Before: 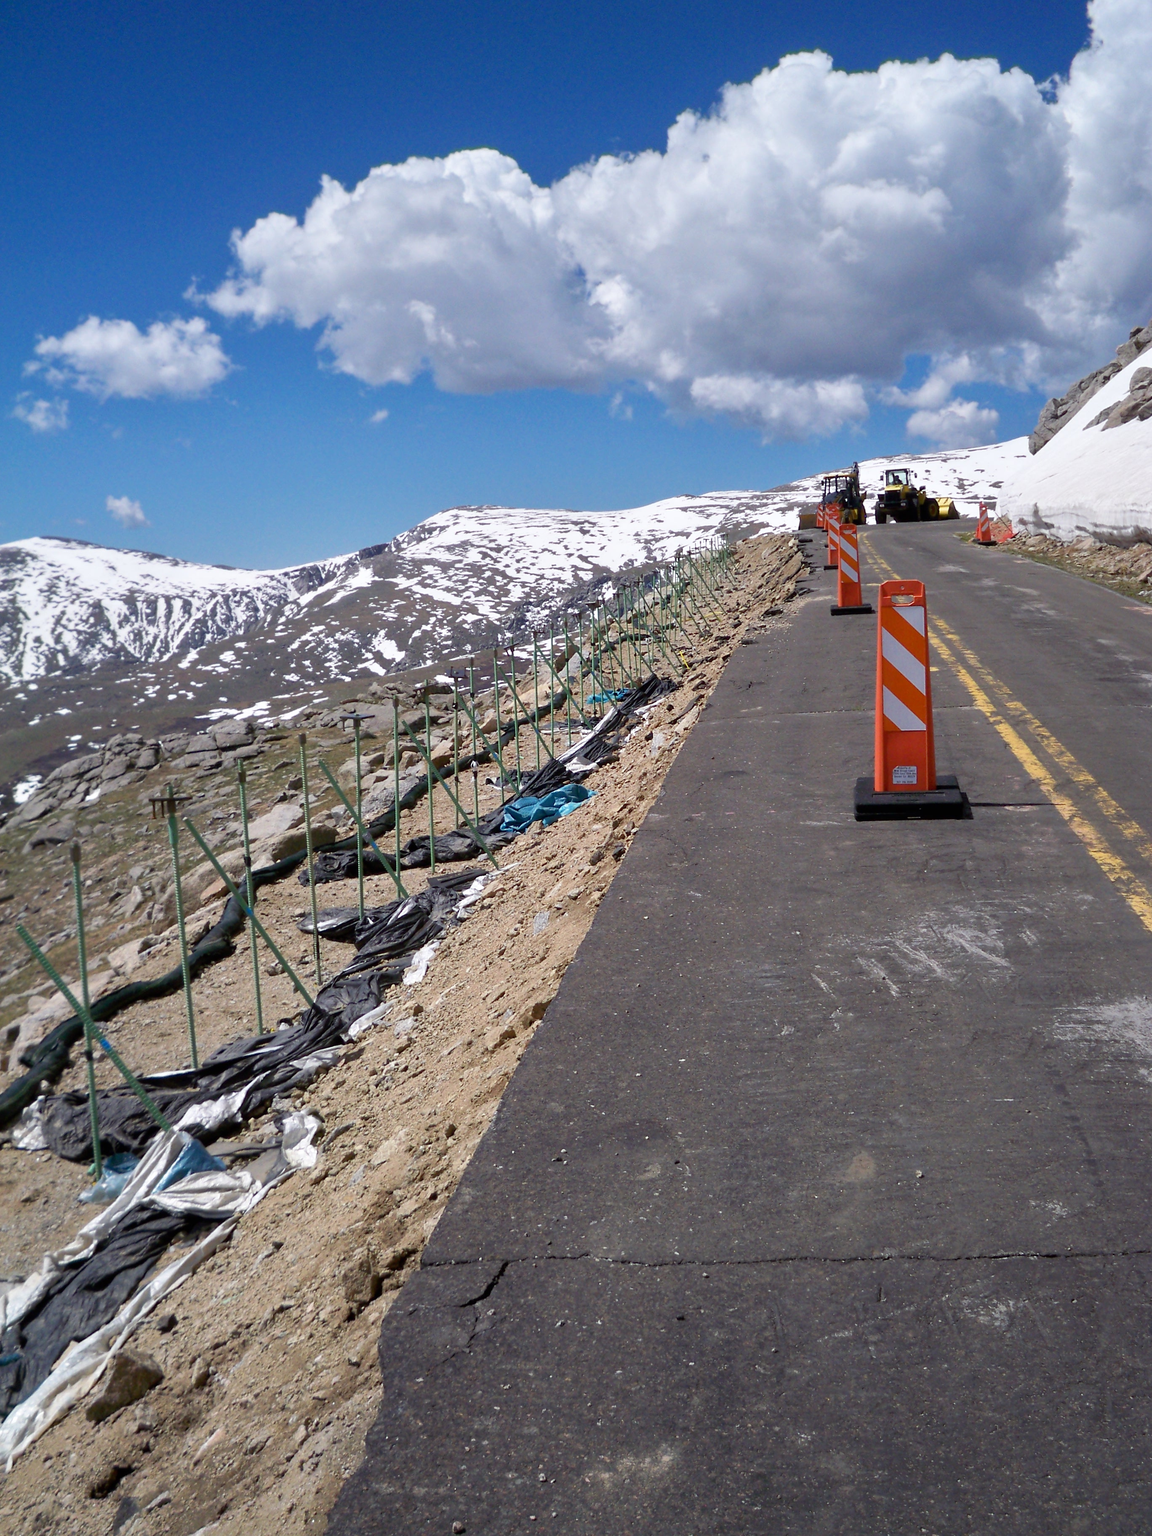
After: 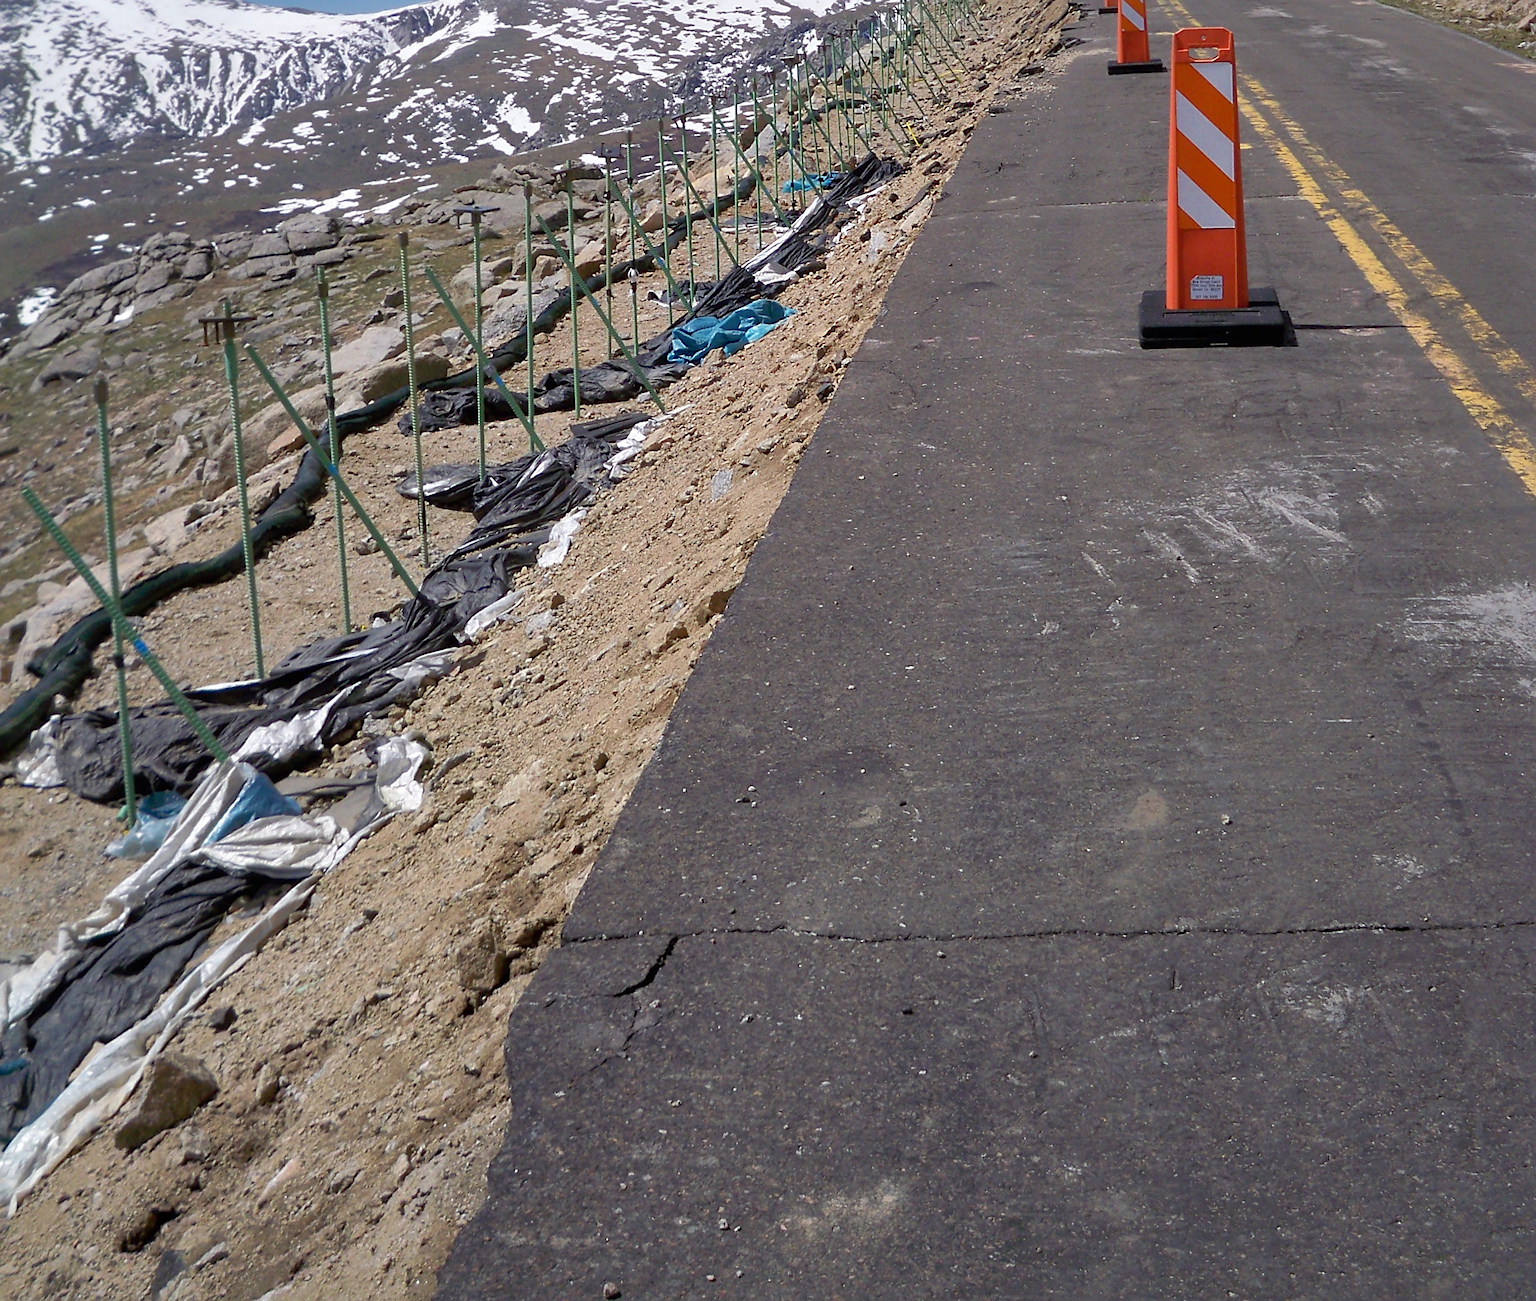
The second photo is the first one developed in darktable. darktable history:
crop and rotate: top 36.435%
sharpen: radius 1.967
shadows and highlights: on, module defaults
